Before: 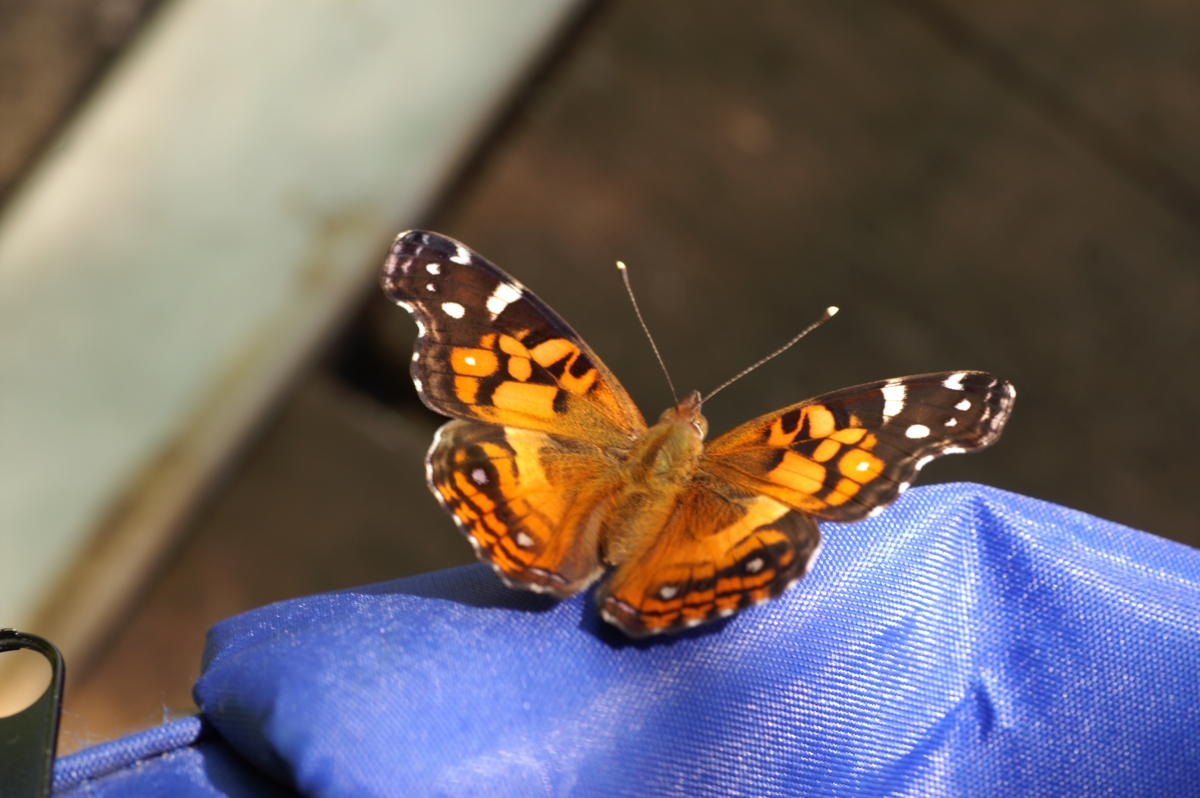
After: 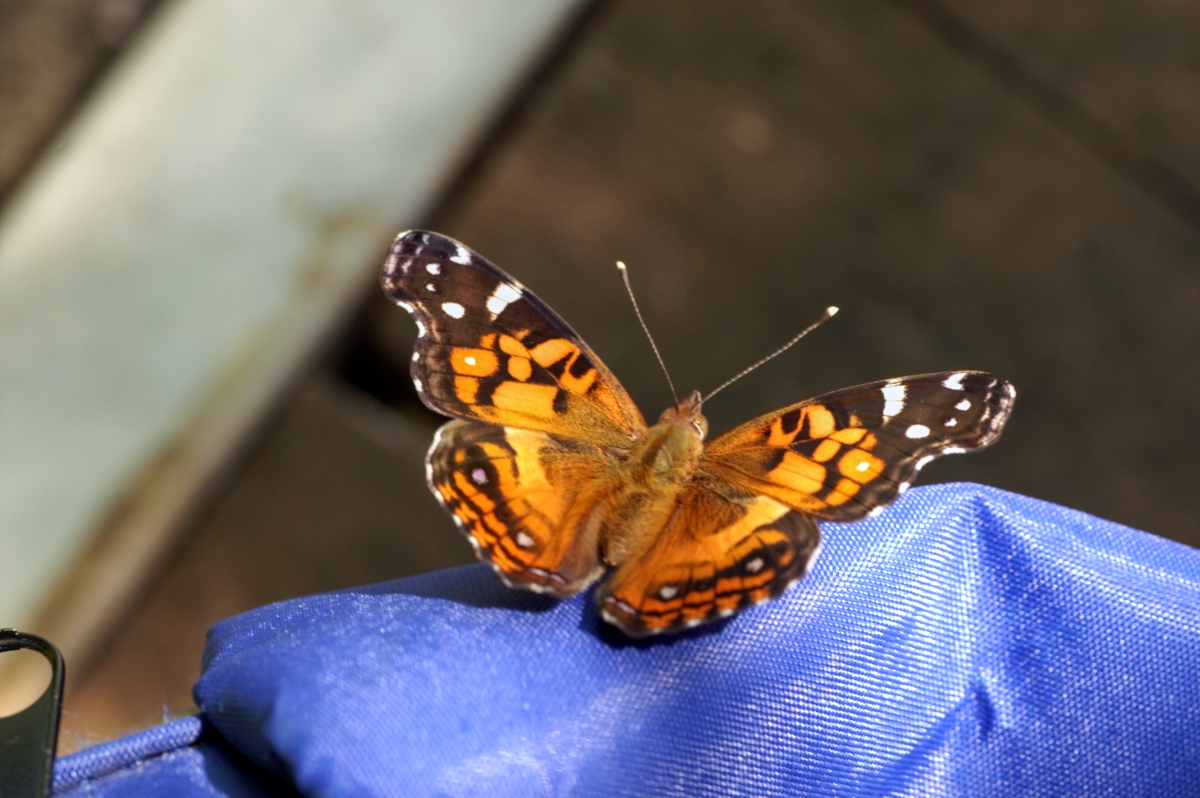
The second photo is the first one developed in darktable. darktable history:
local contrast: on, module defaults
white balance: red 0.976, blue 1.04
